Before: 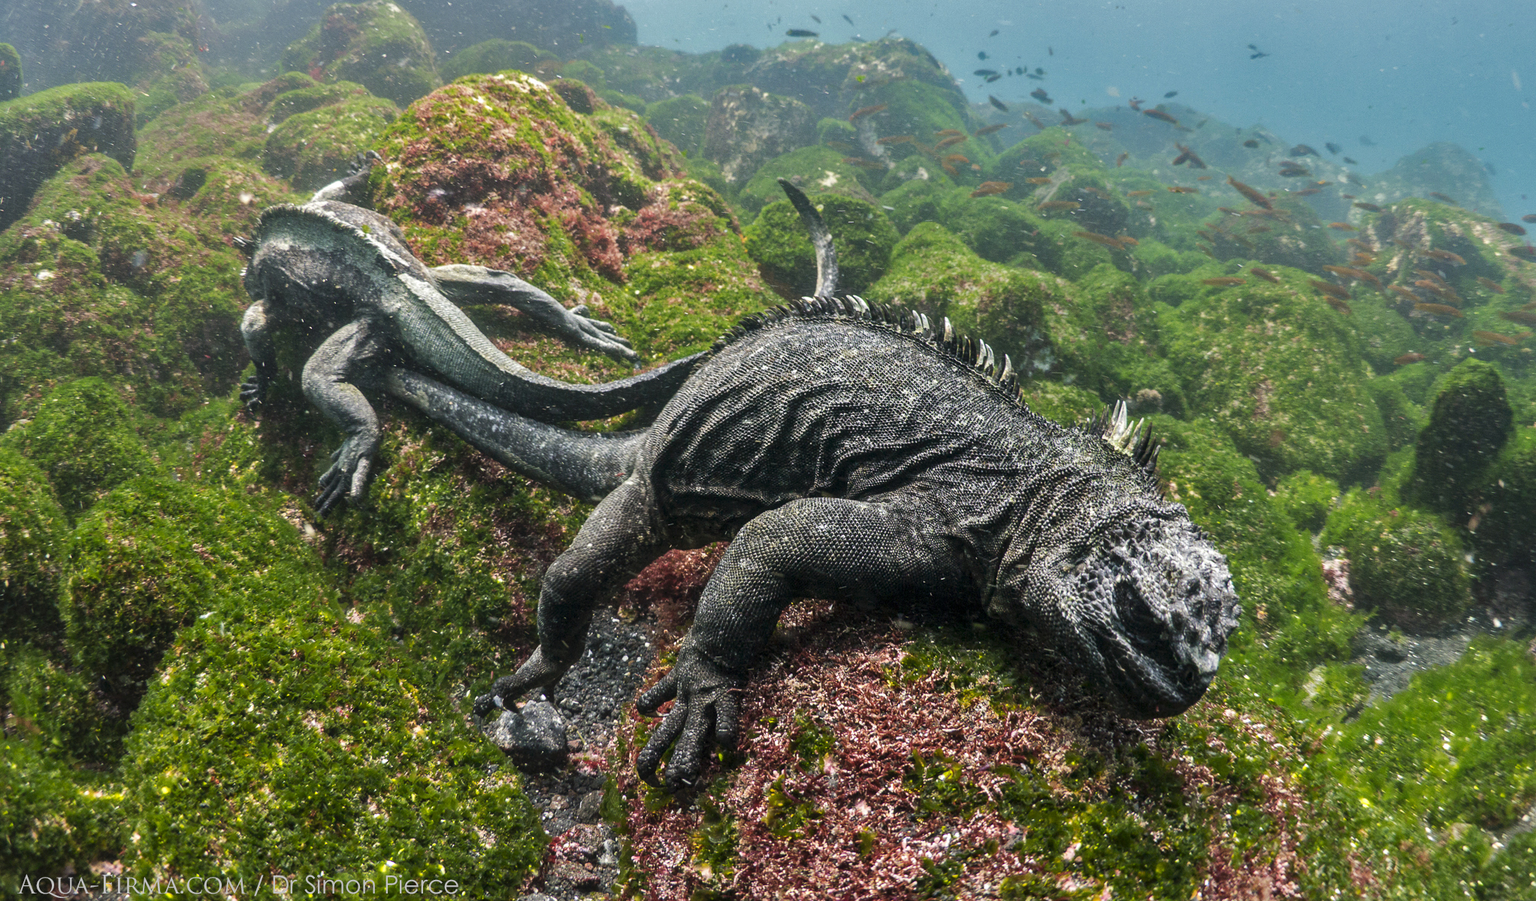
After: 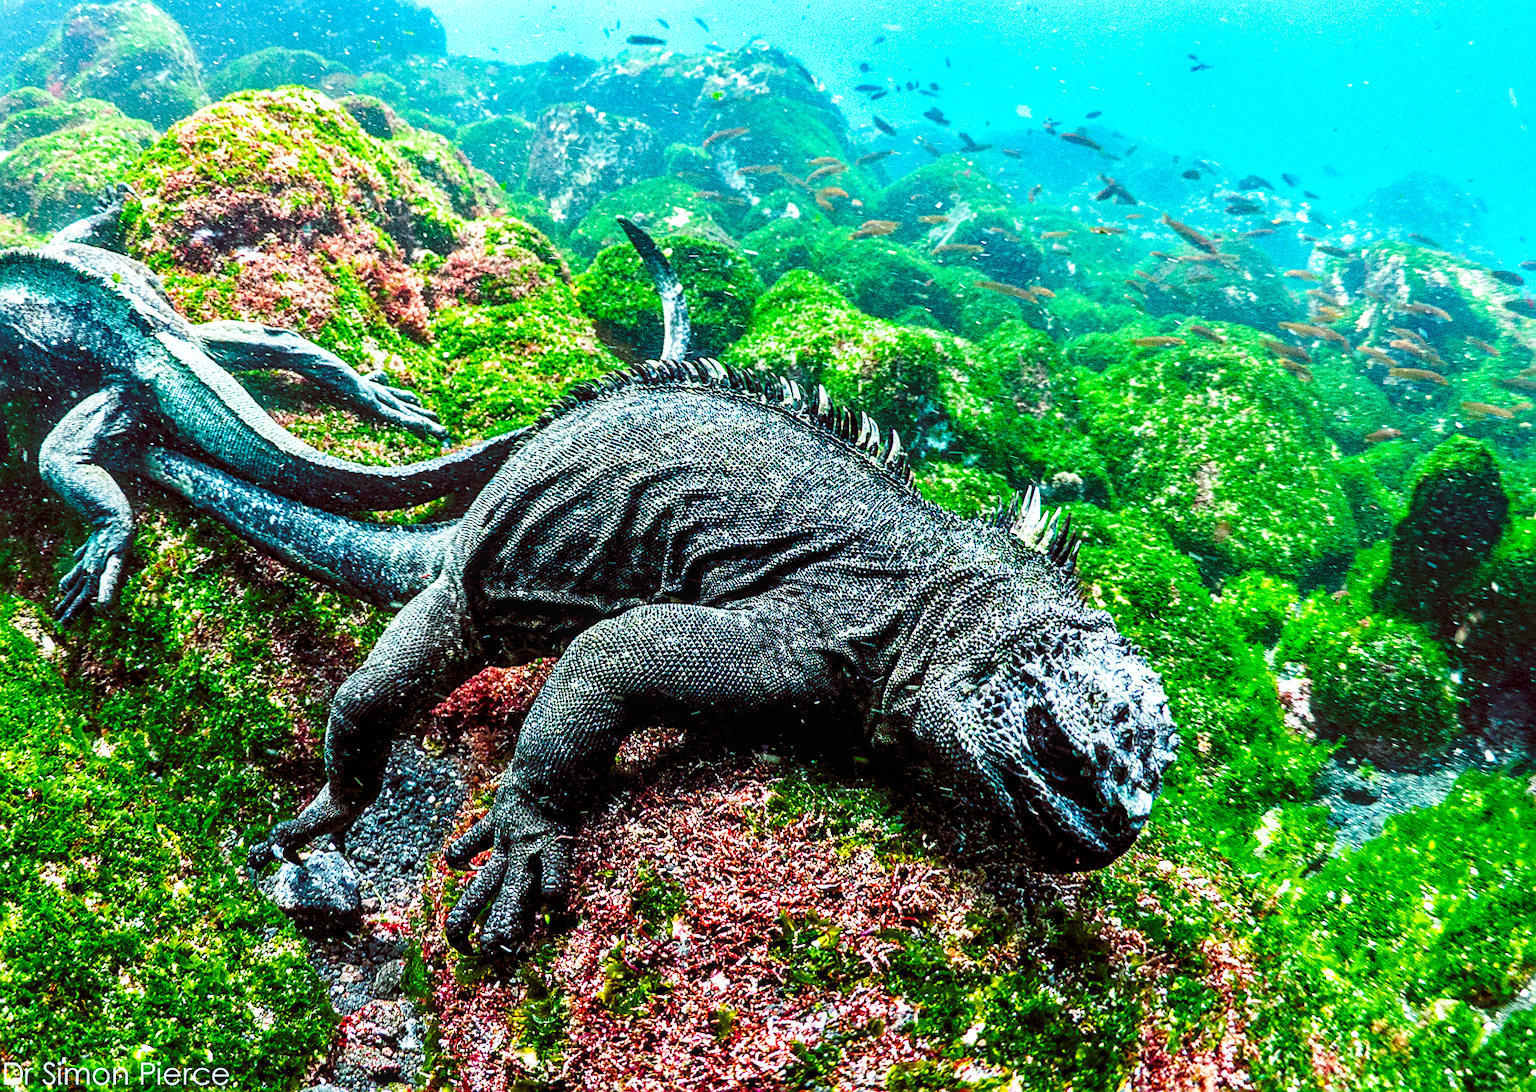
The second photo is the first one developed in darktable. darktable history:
color balance rgb: shadows lift › luminance -7.7%, shadows lift › chroma 2.13%, shadows lift › hue 200.79°, power › luminance -7.77%, power › chroma 2.27%, power › hue 220.69°, highlights gain › luminance 15.15%, highlights gain › chroma 4%, highlights gain › hue 209.35°, global offset › luminance -0.21%, global offset › chroma 0.27%, perceptual saturation grading › global saturation 24.42%, perceptual saturation grading › highlights -24.42%, perceptual saturation grading › mid-tones 24.42%, perceptual saturation grading › shadows 40%, perceptual brilliance grading › global brilliance -5%, perceptual brilliance grading › highlights 24.42%, perceptual brilliance grading › mid-tones 7%, perceptual brilliance grading › shadows -5%
local contrast: detail 130%
crop: left 17.582%, bottom 0.031%
contrast brightness saturation: contrast 0.07, brightness 0.08, saturation 0.18
sharpen: amount 0.55
base curve: curves: ch0 [(0, 0) (0.028, 0.03) (0.121, 0.232) (0.46, 0.748) (0.859, 0.968) (1, 1)], preserve colors none
